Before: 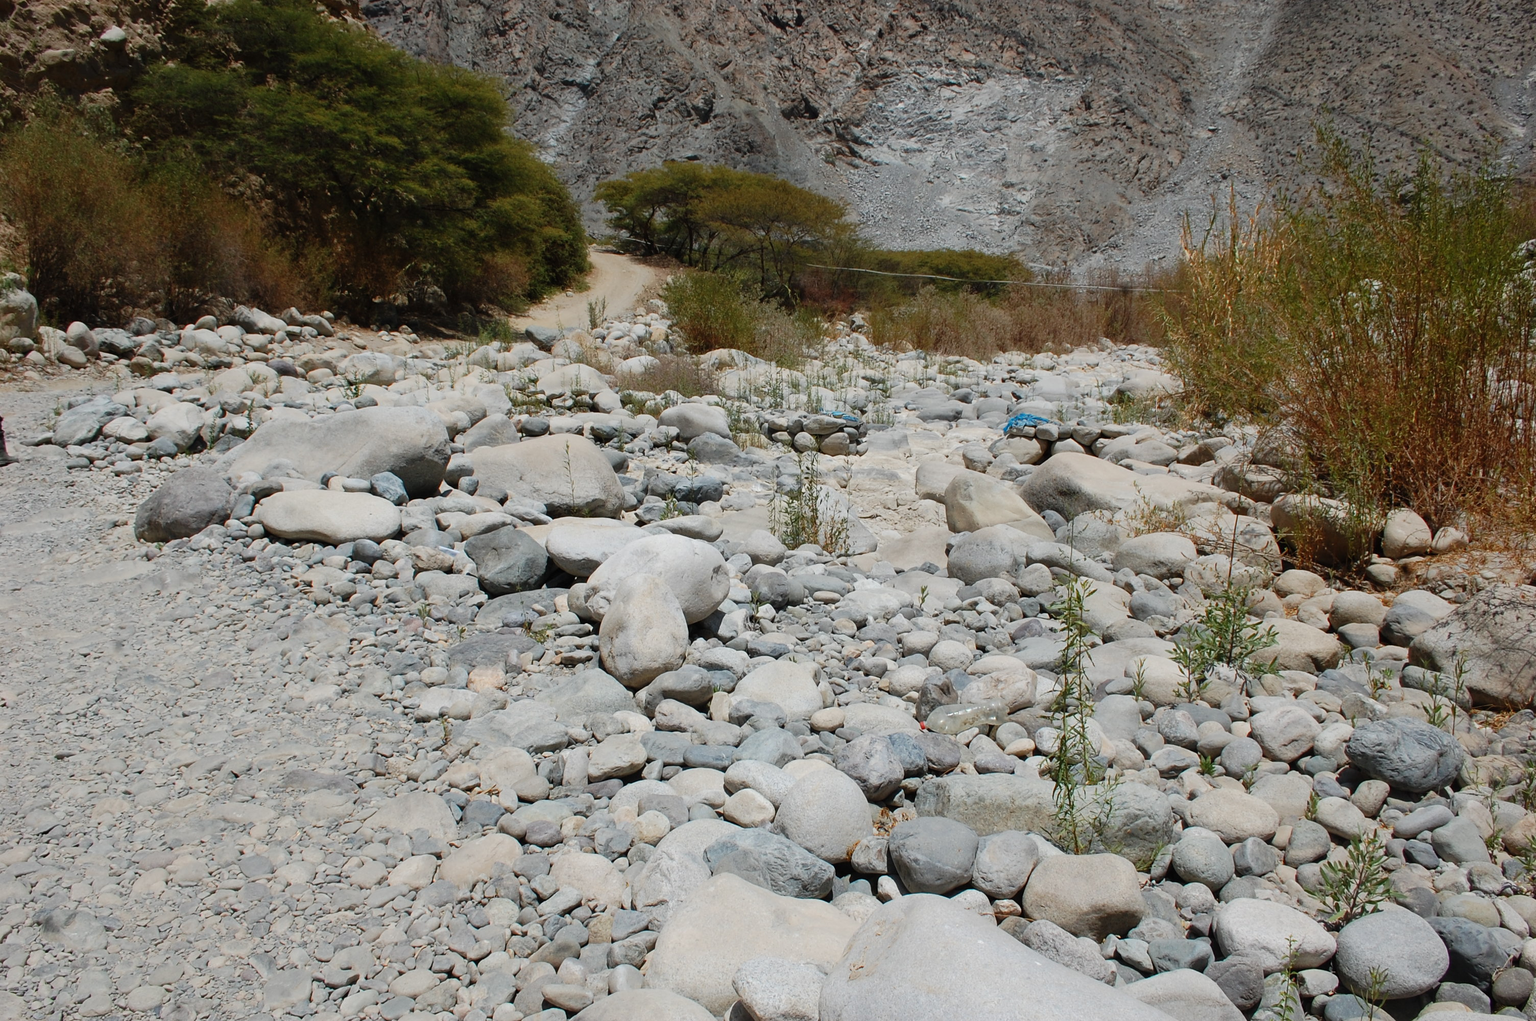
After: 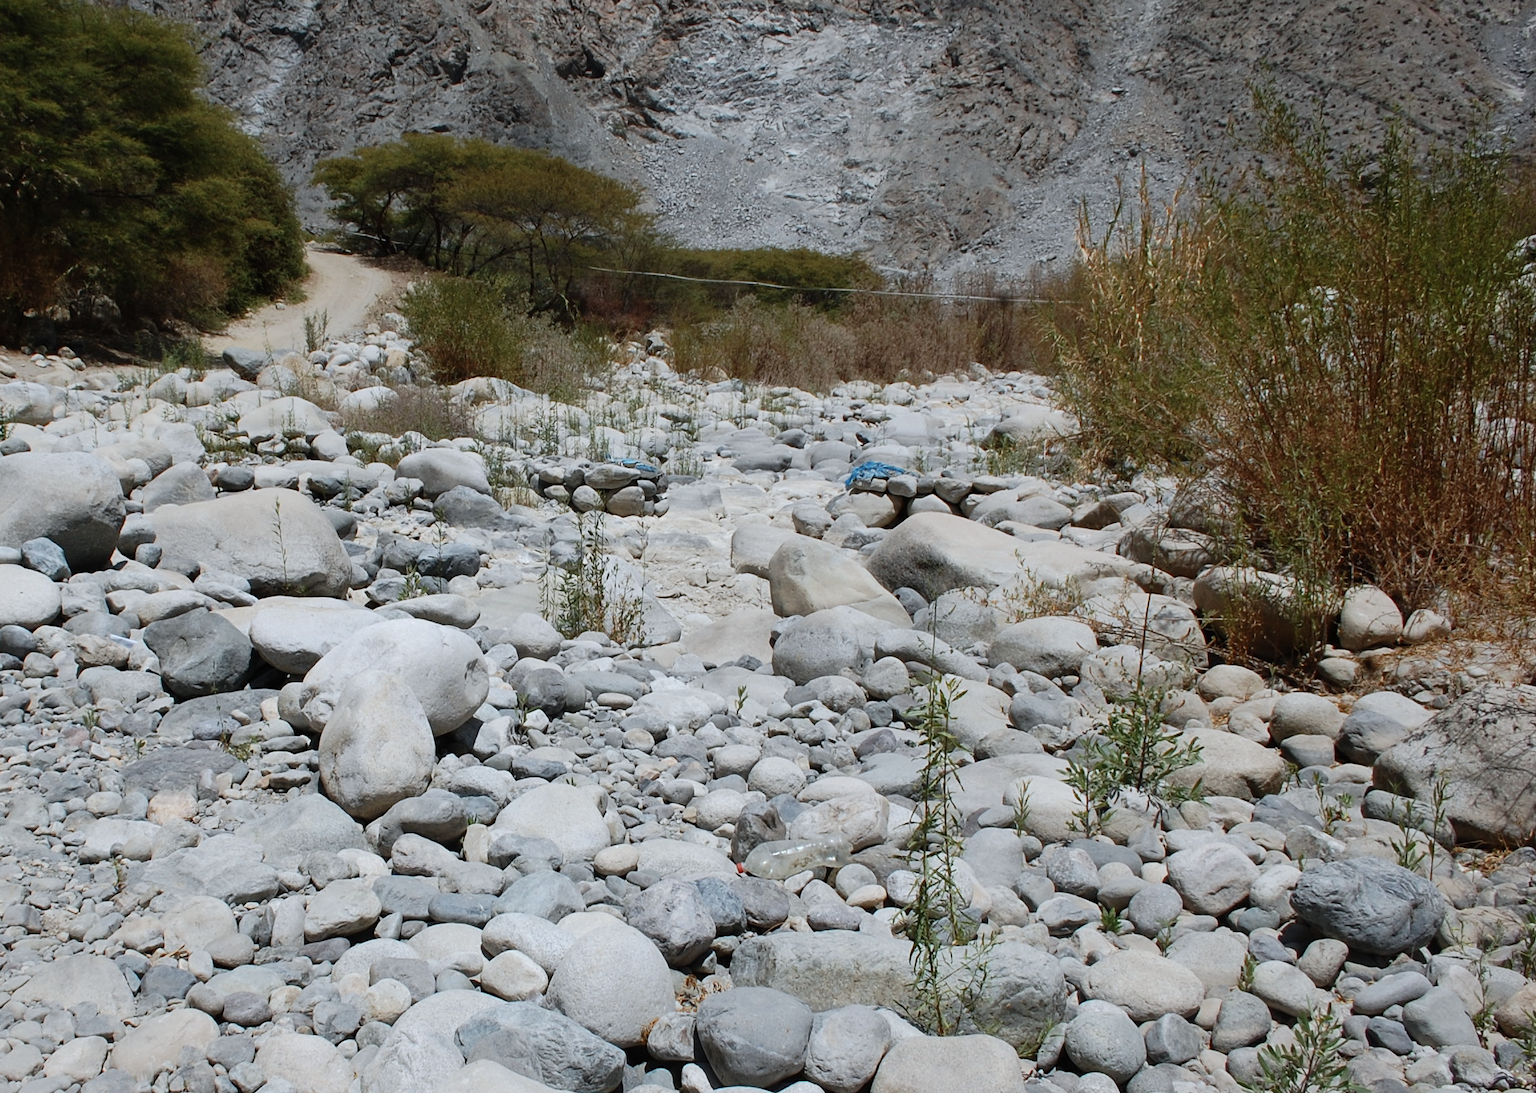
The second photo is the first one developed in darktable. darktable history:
crop: left 23.095%, top 5.827%, bottom 11.854%
white balance: red 0.967, blue 1.049
contrast brightness saturation: contrast 0.11, saturation -0.17
